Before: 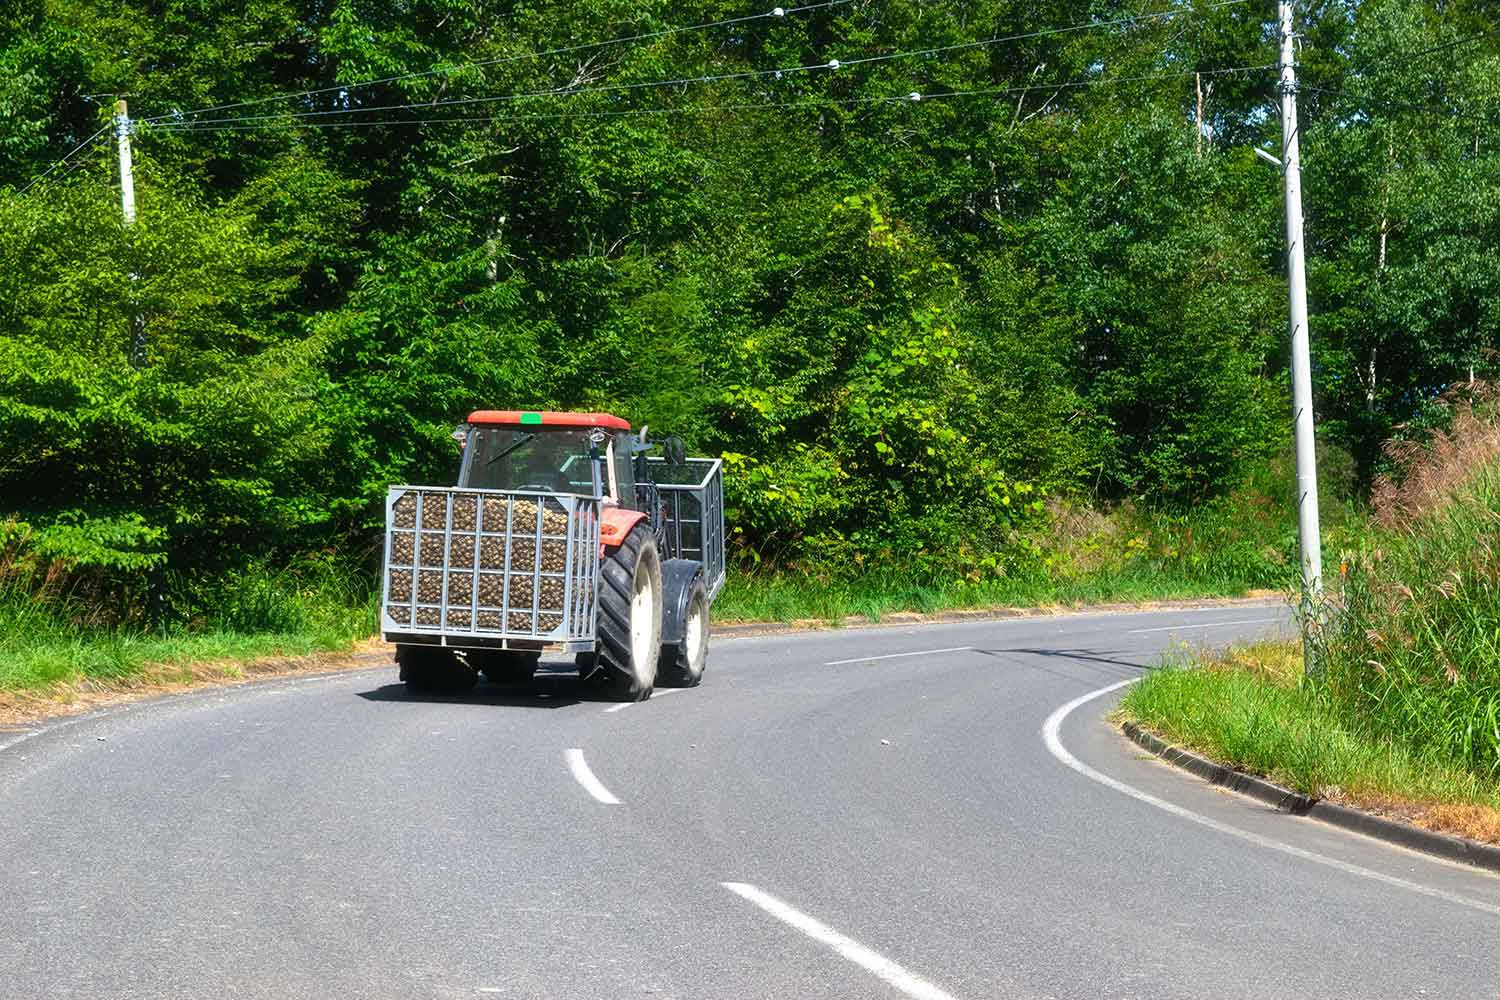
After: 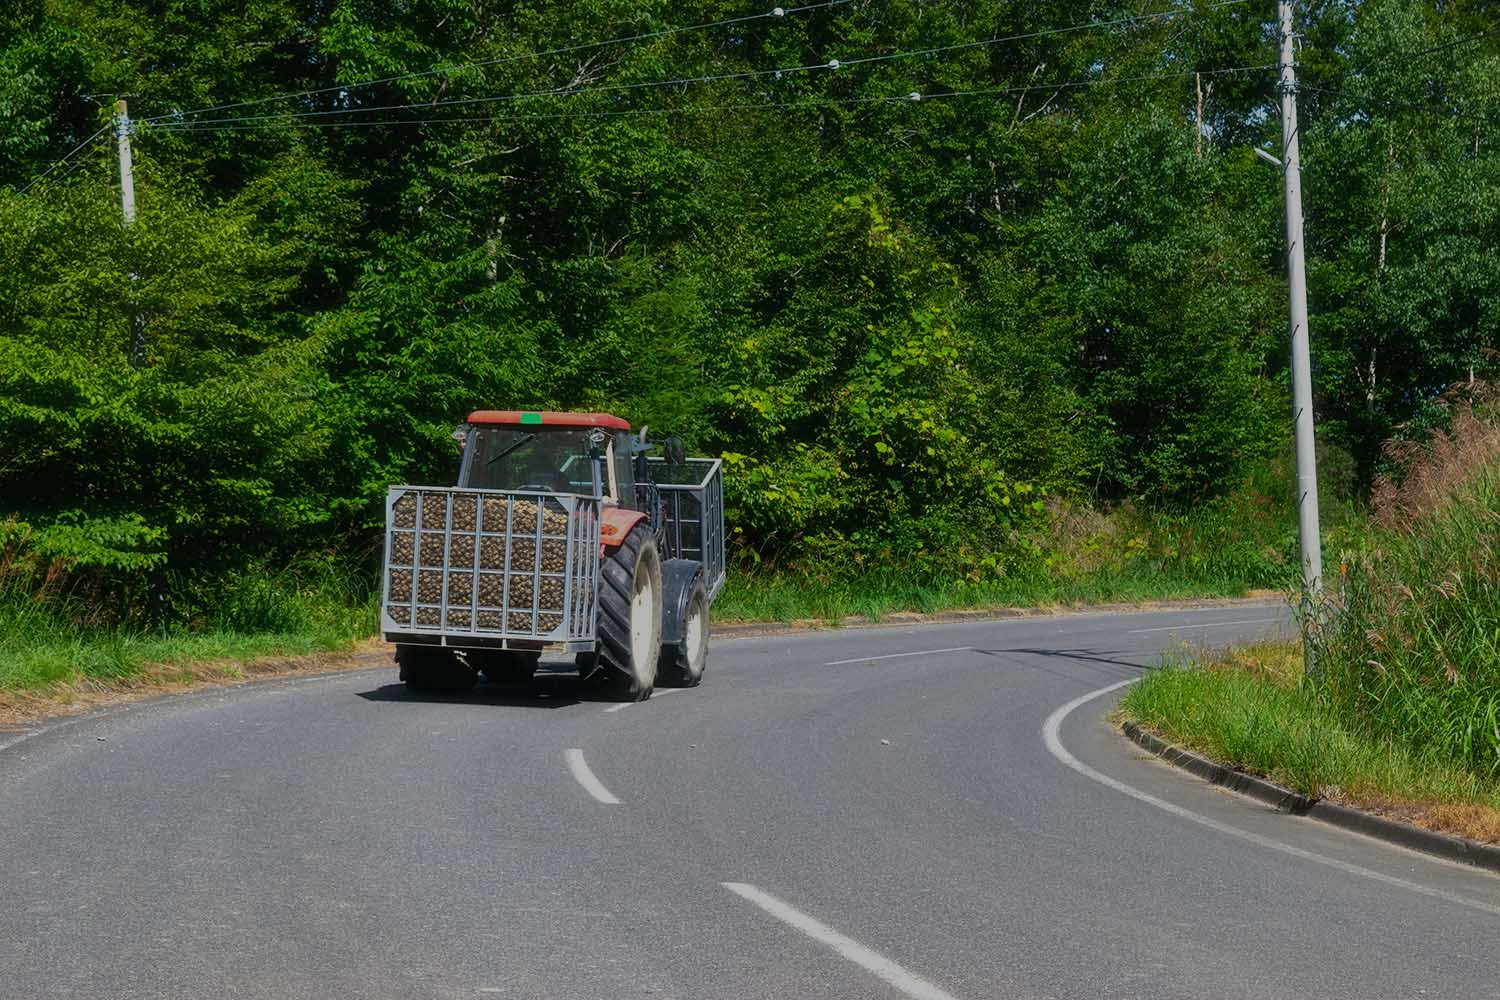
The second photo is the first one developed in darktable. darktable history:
color balance: on, module defaults
exposure: exposure -0.492 EV
